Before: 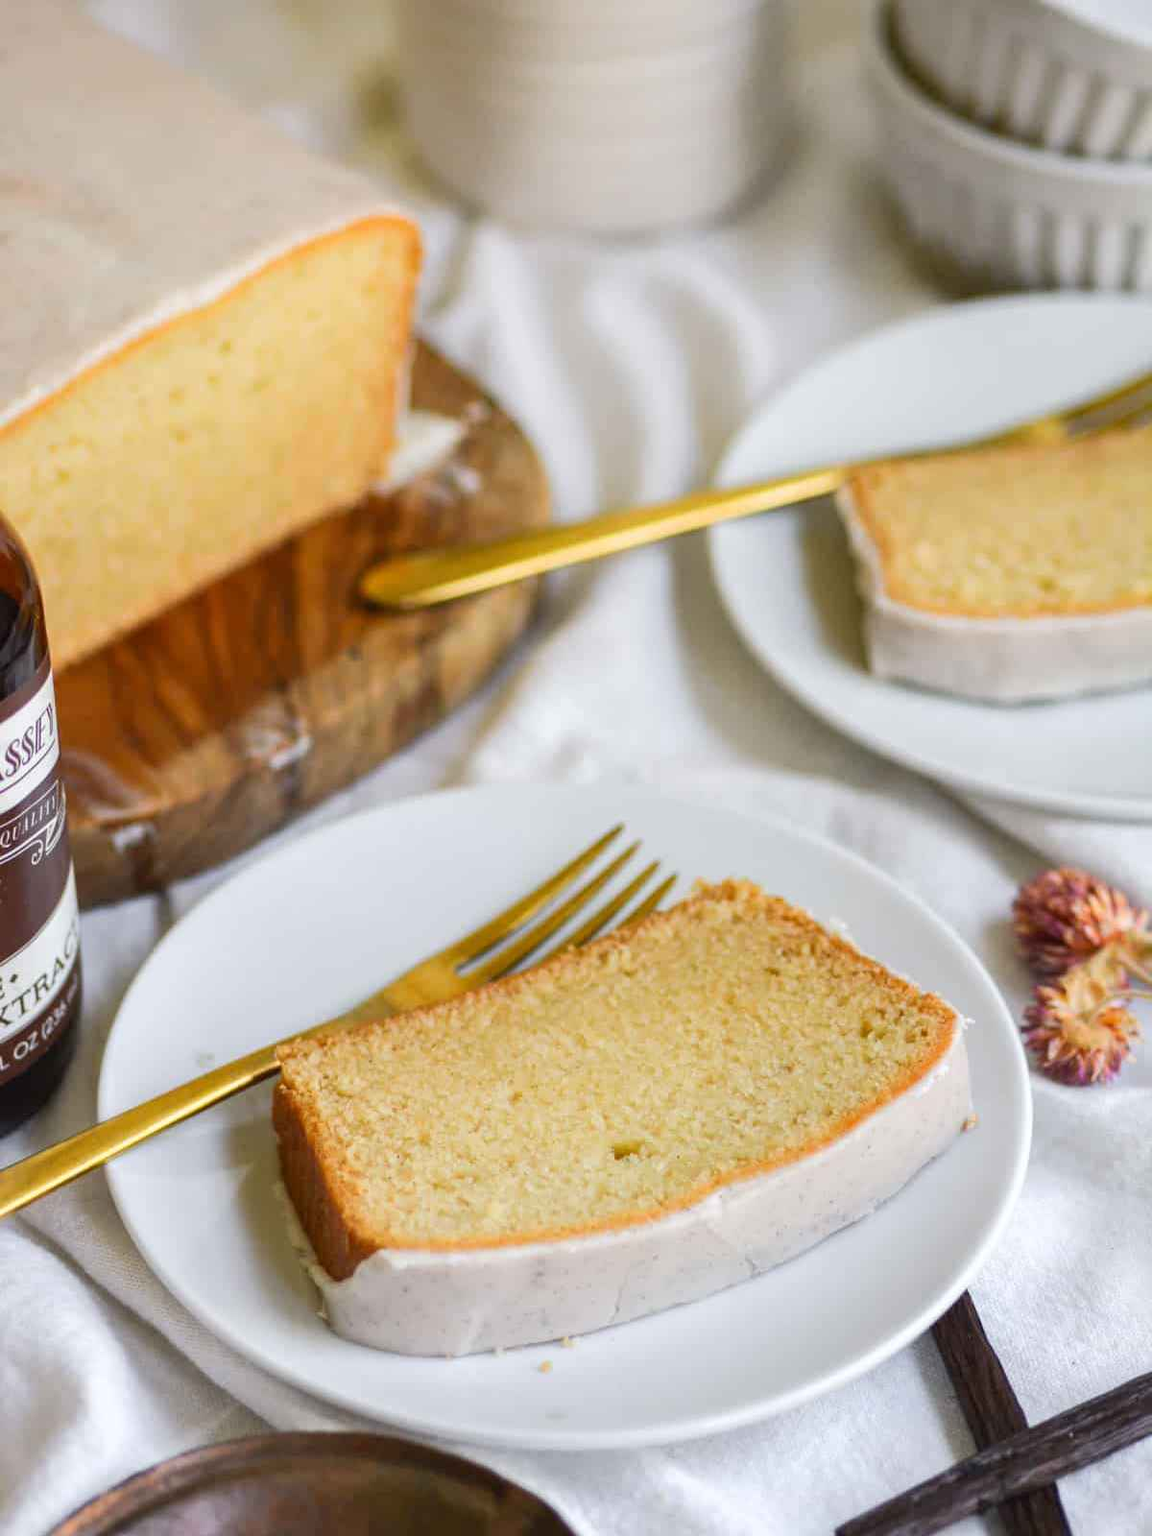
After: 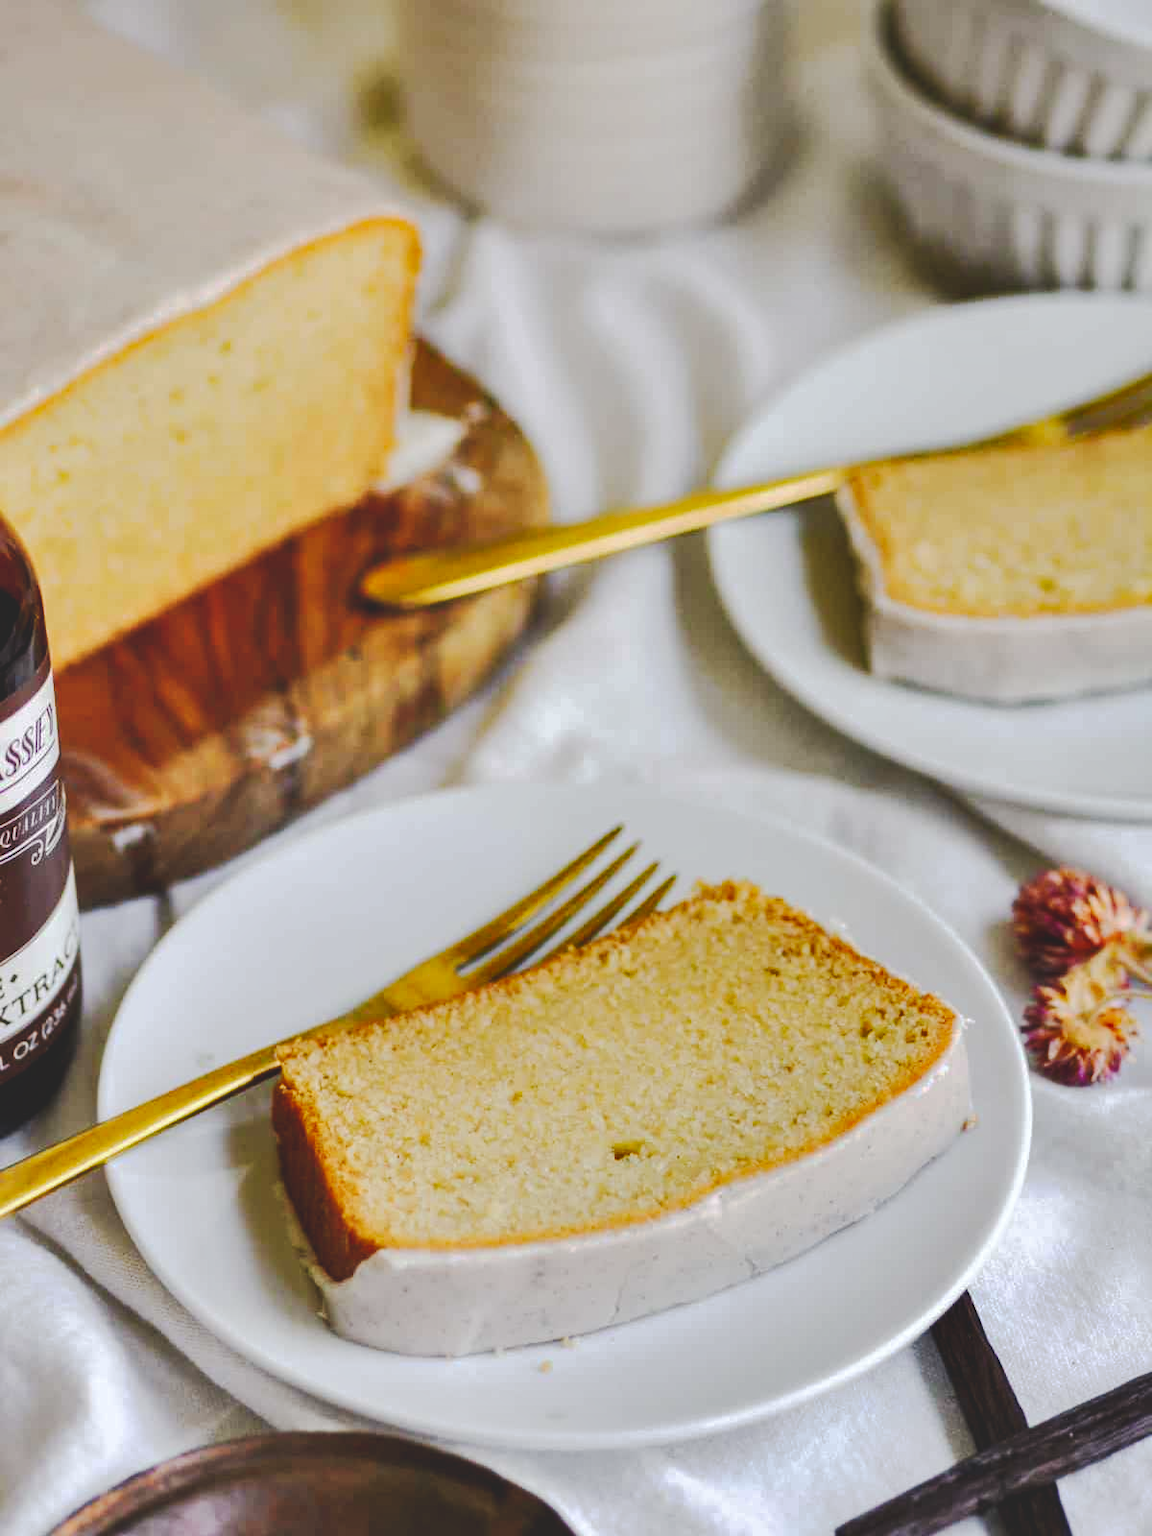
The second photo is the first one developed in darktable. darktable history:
tone curve: curves: ch0 [(0, 0) (0.003, 0.15) (0.011, 0.151) (0.025, 0.15) (0.044, 0.15) (0.069, 0.151) (0.1, 0.153) (0.136, 0.16) (0.177, 0.183) (0.224, 0.21) (0.277, 0.253) (0.335, 0.309) (0.399, 0.389) (0.468, 0.479) (0.543, 0.58) (0.623, 0.677) (0.709, 0.747) (0.801, 0.808) (0.898, 0.87) (1, 1)], preserve colors none
shadows and highlights: low approximation 0.01, soften with gaussian
